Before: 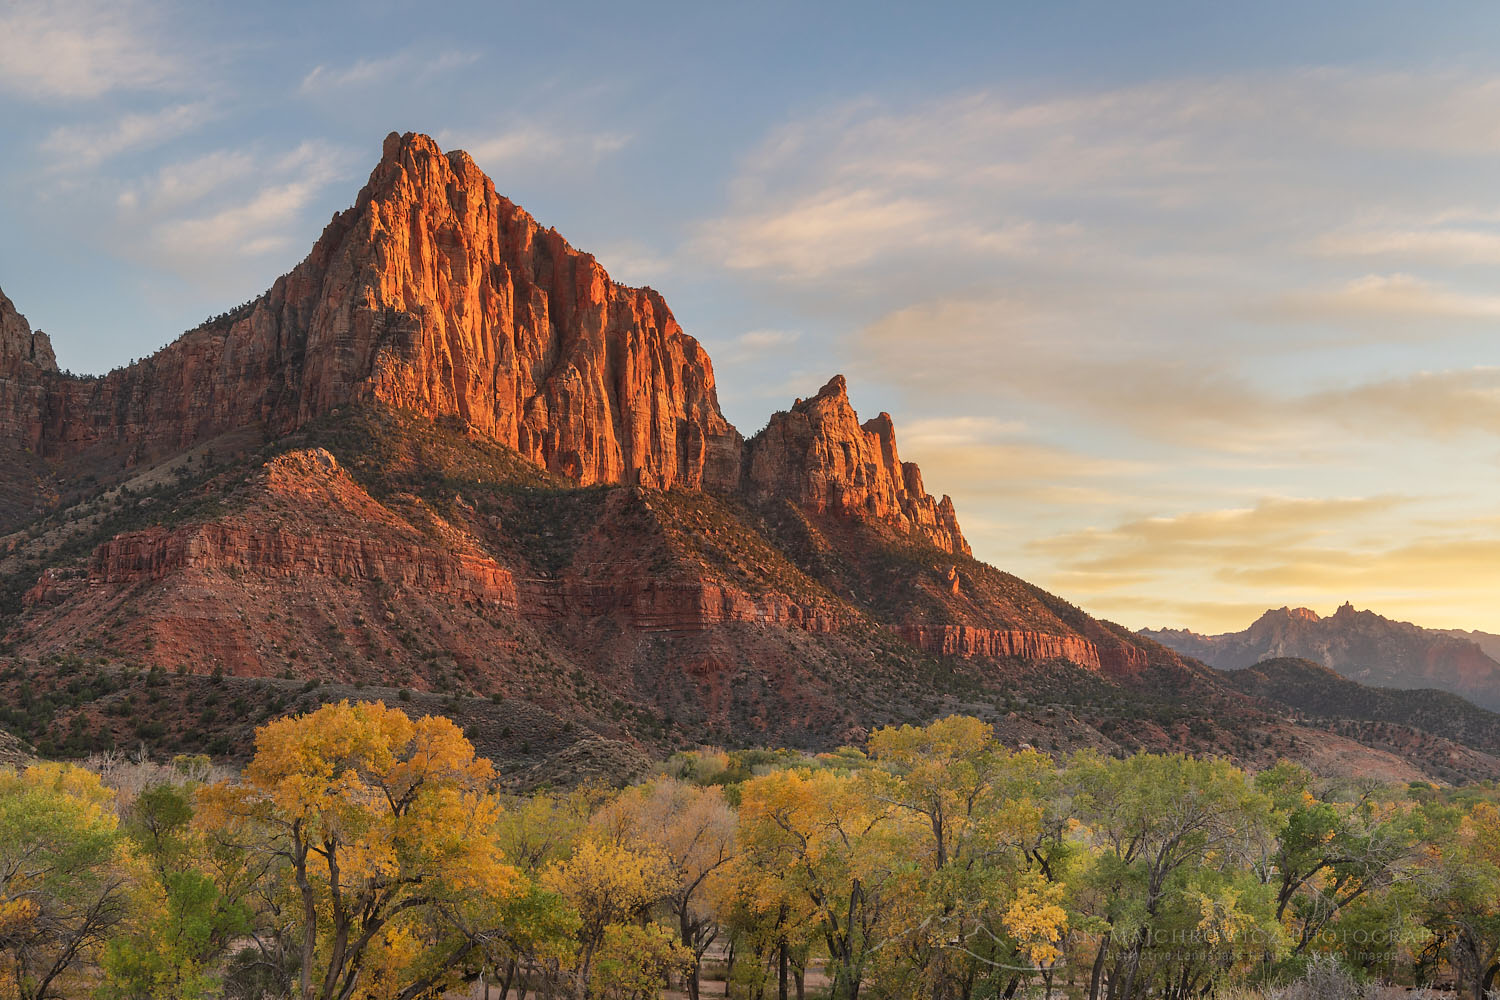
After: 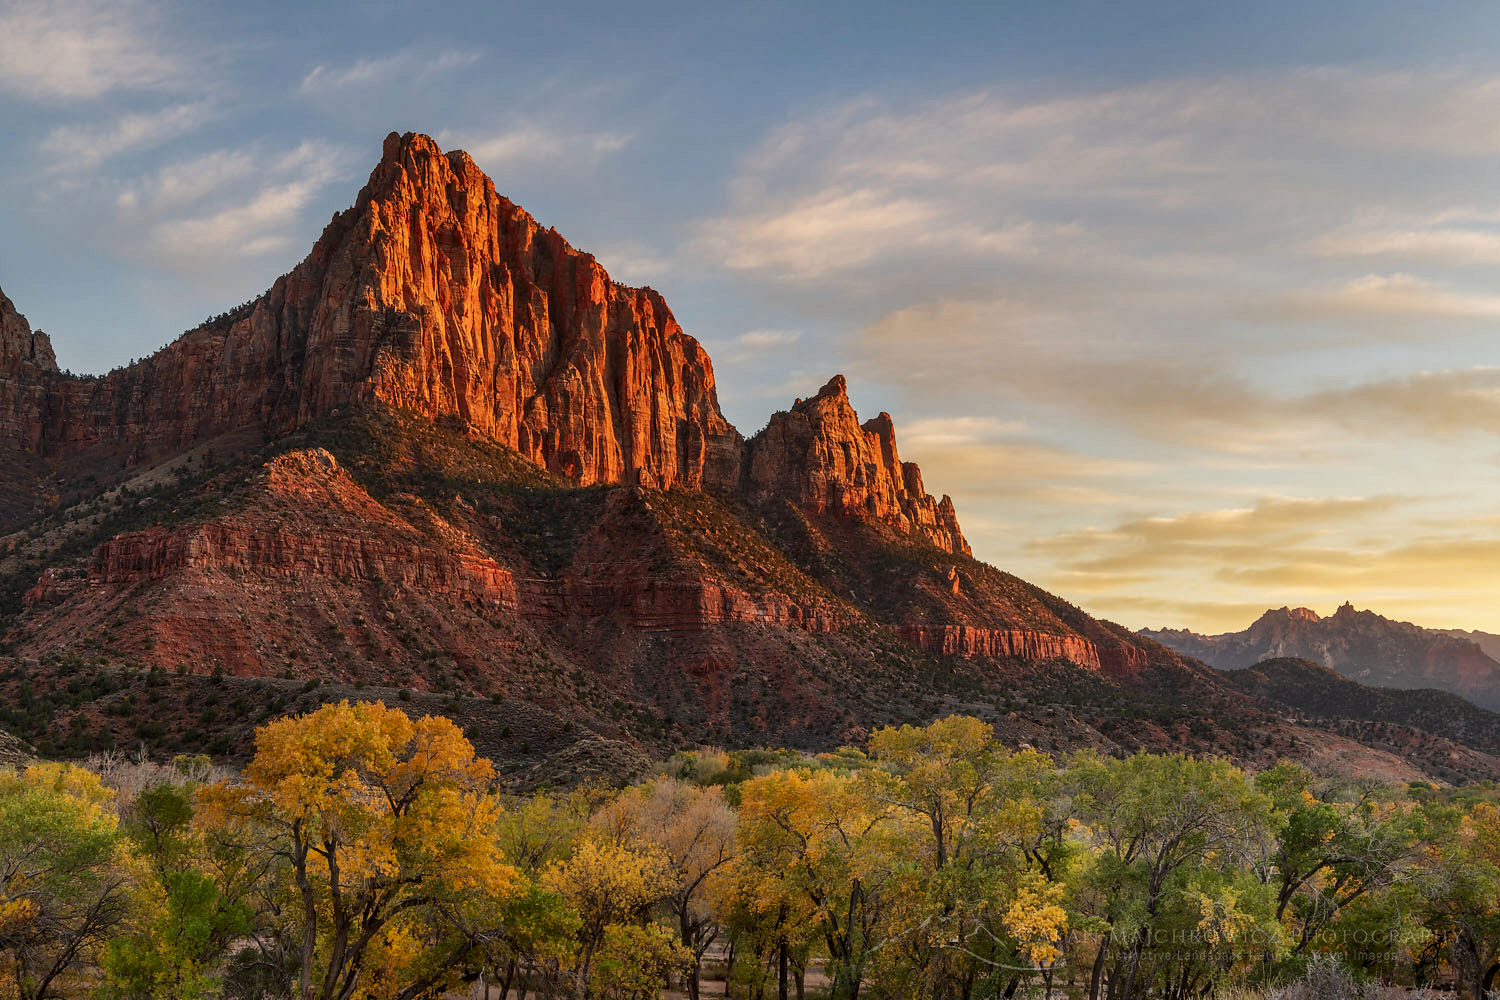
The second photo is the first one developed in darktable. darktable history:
local contrast: on, module defaults
contrast brightness saturation: contrast 0.07, brightness -0.13, saturation 0.06
